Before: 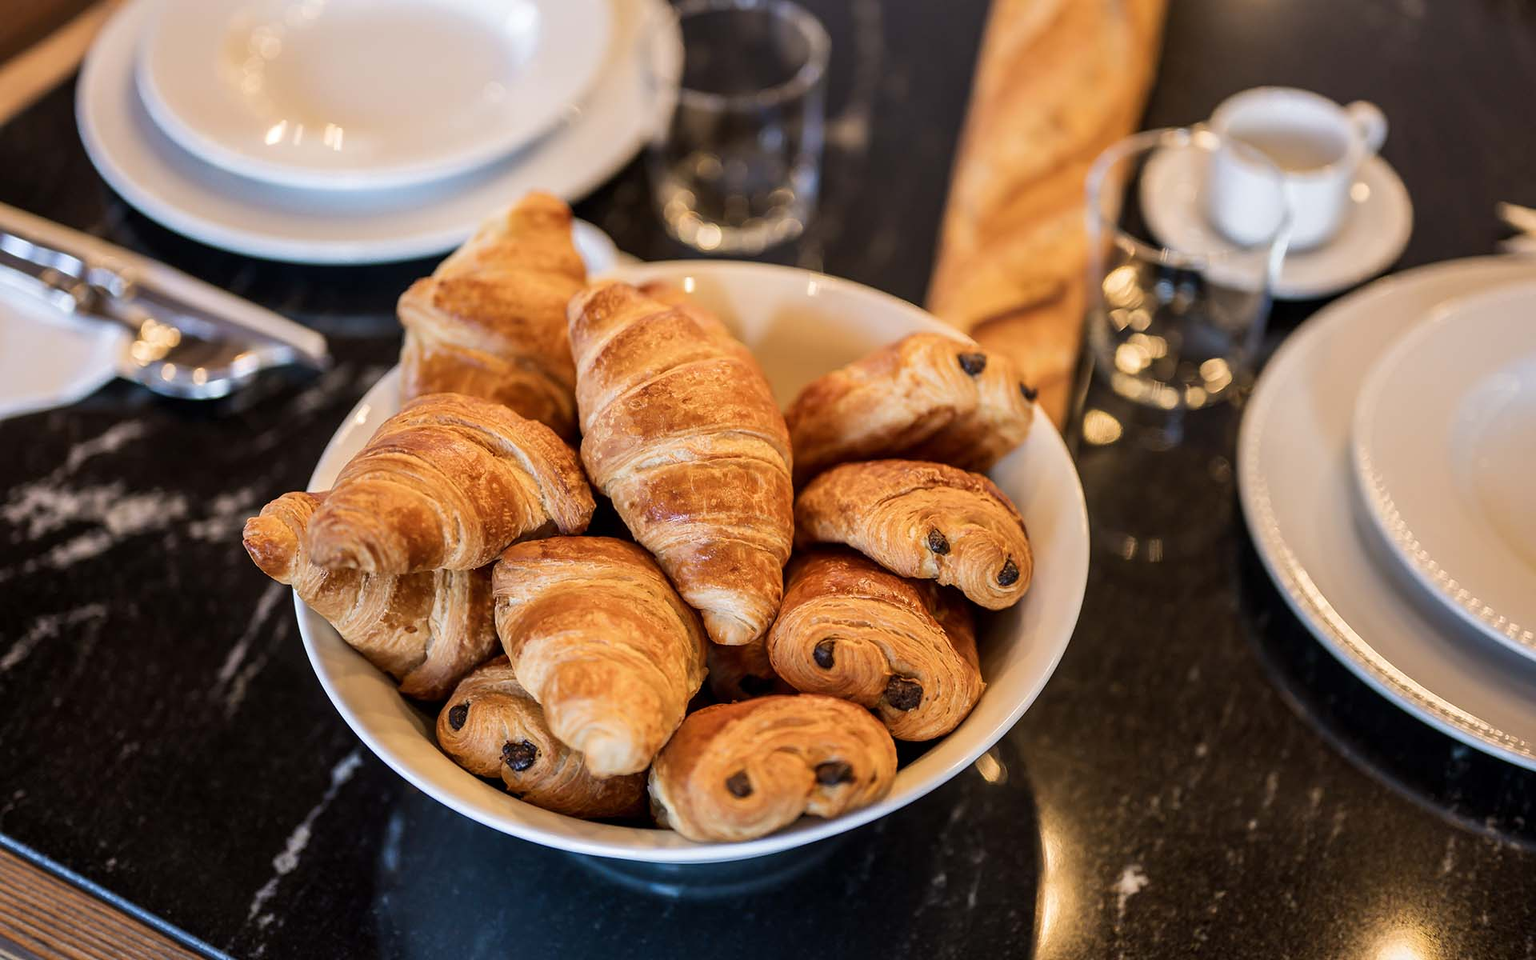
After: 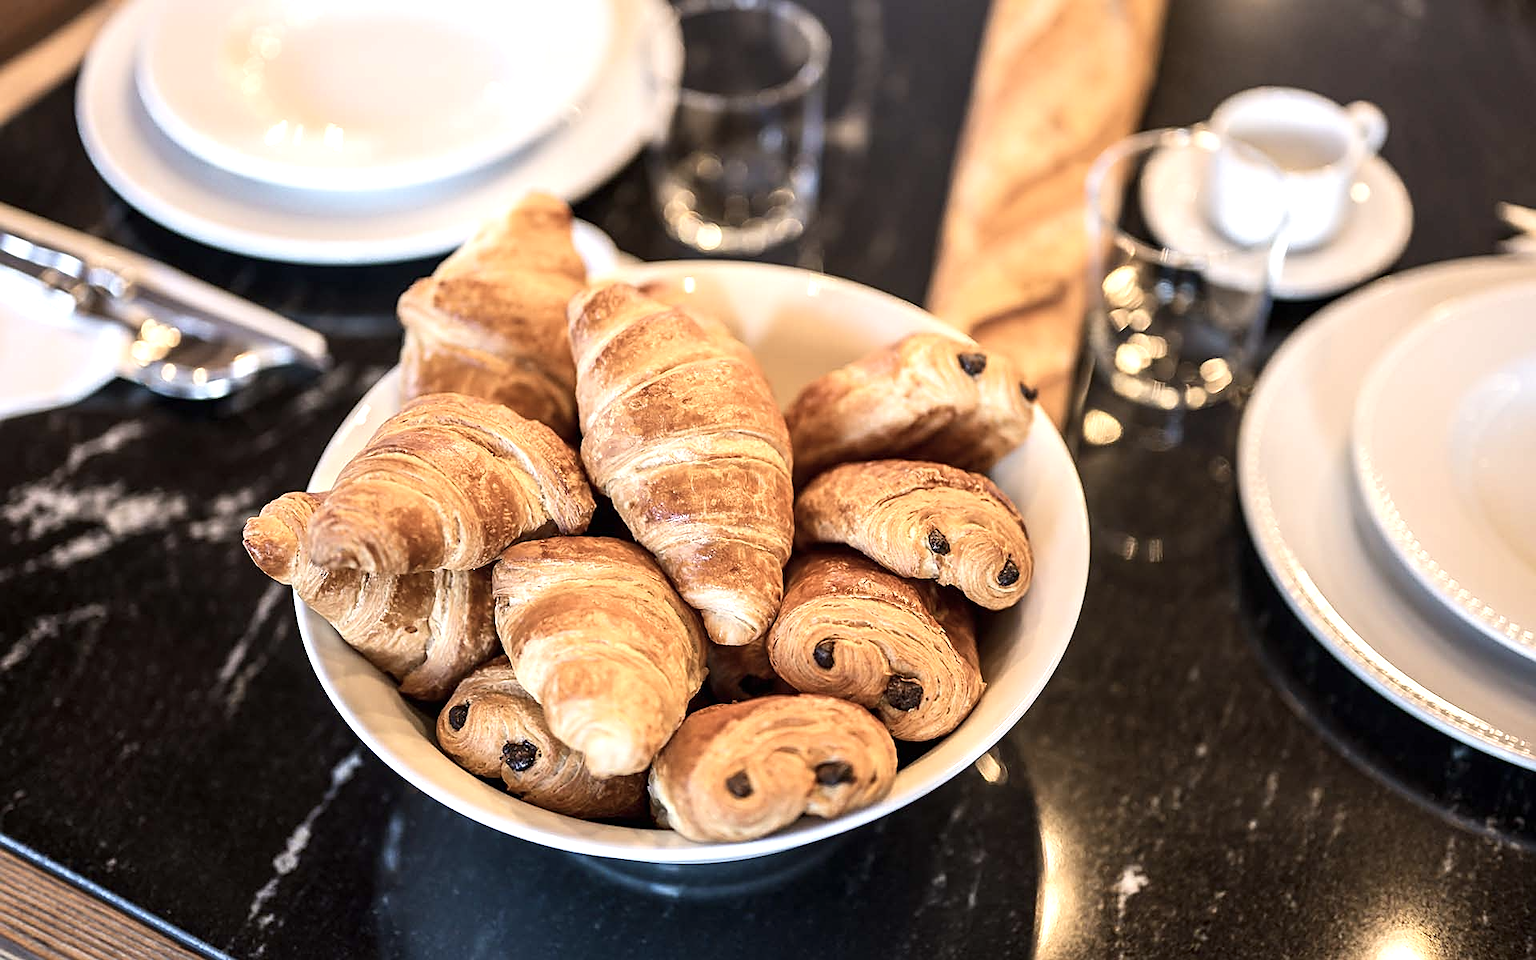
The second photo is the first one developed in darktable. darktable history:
exposure: black level correction 0, exposure 0.697 EV, compensate highlight preservation false
sharpen: on, module defaults
contrast brightness saturation: contrast 0.105, saturation -0.282
